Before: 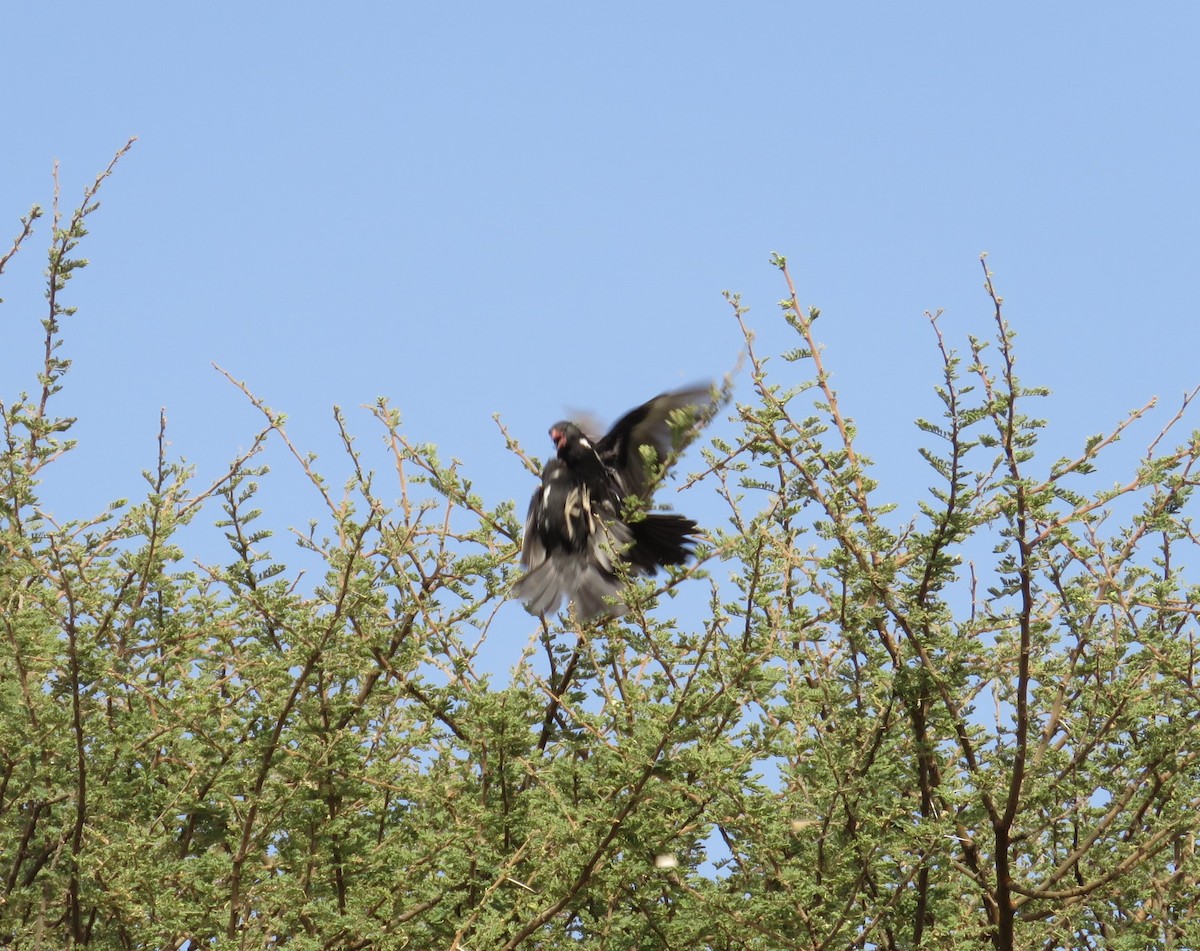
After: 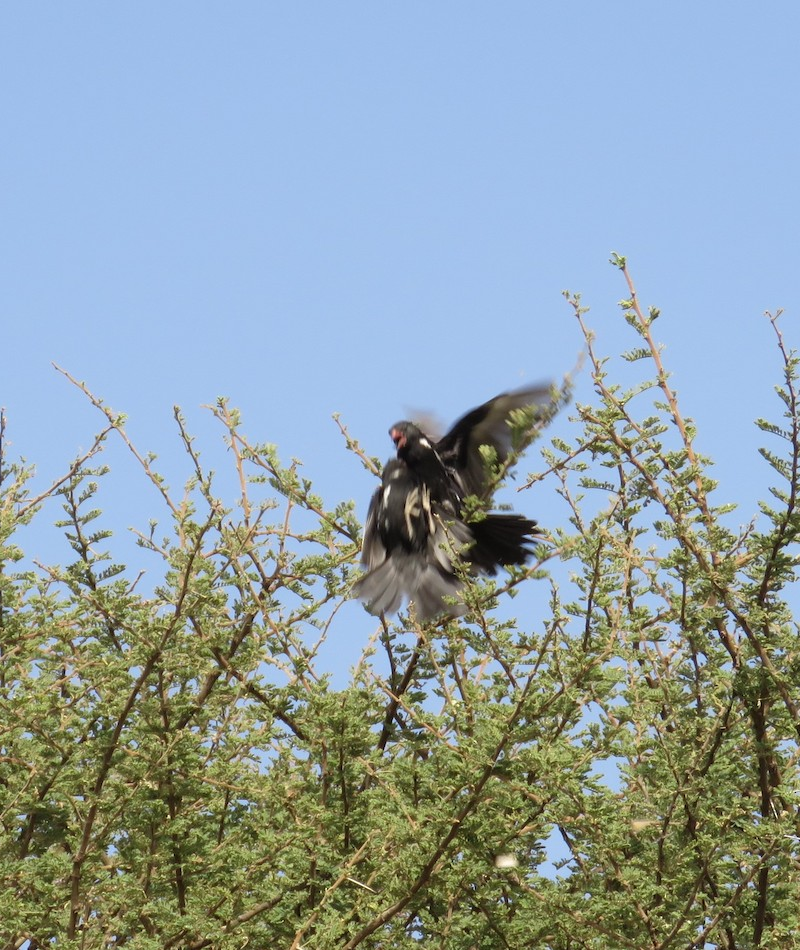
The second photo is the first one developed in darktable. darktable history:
crop and rotate: left 13.356%, right 19.976%
